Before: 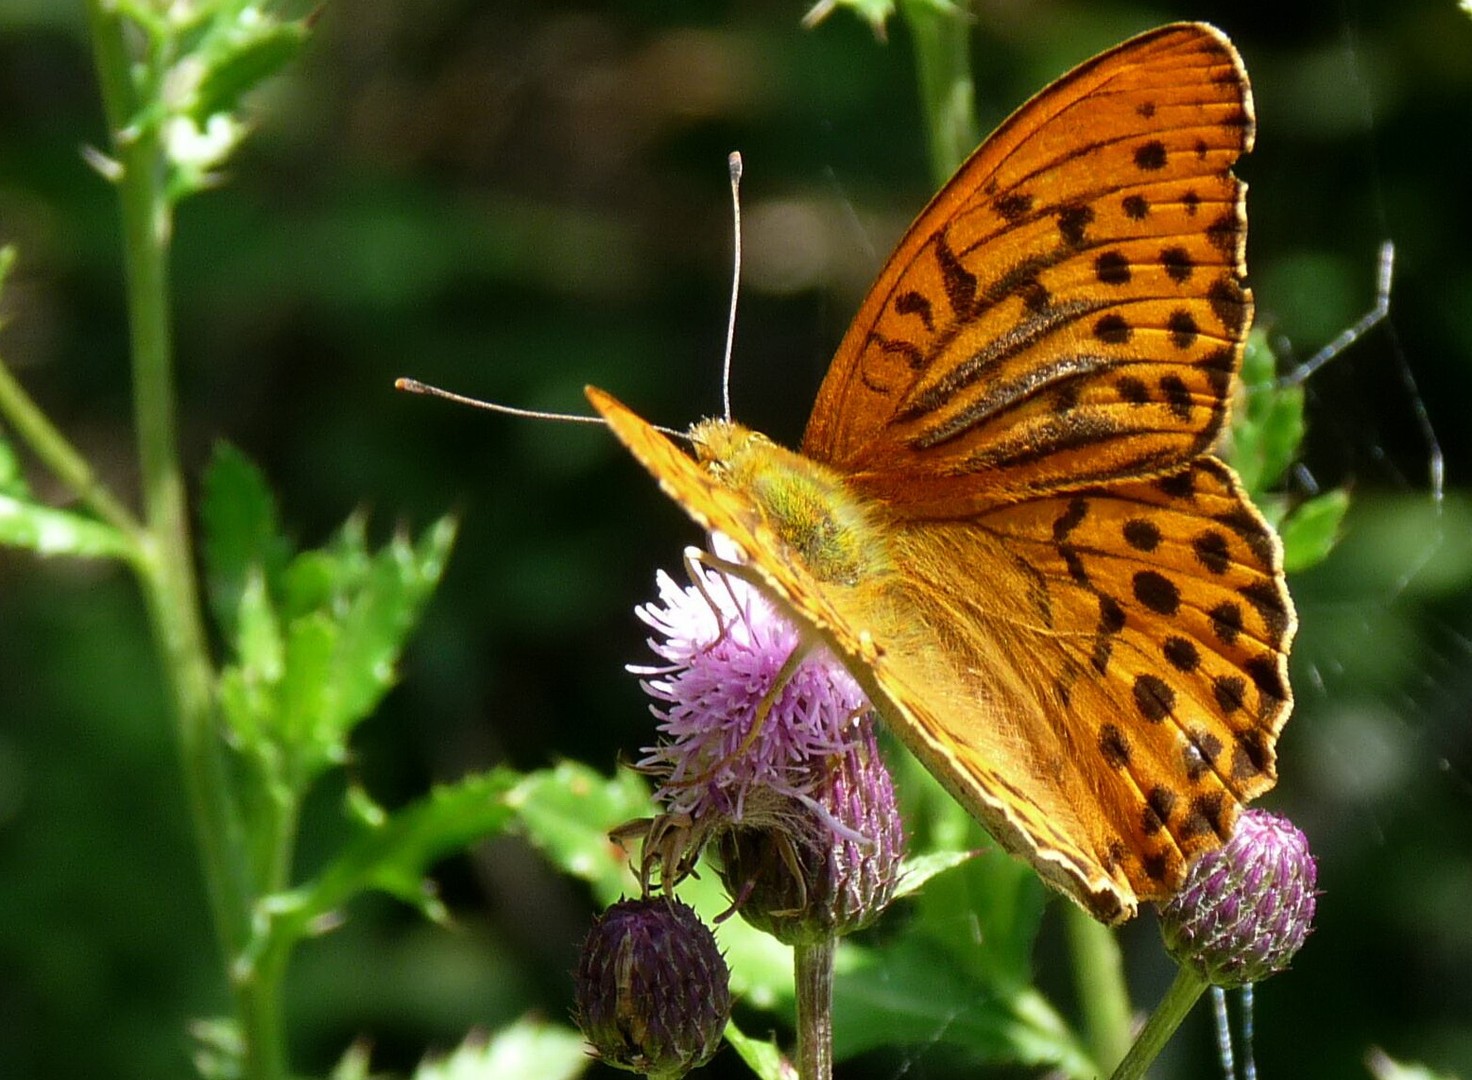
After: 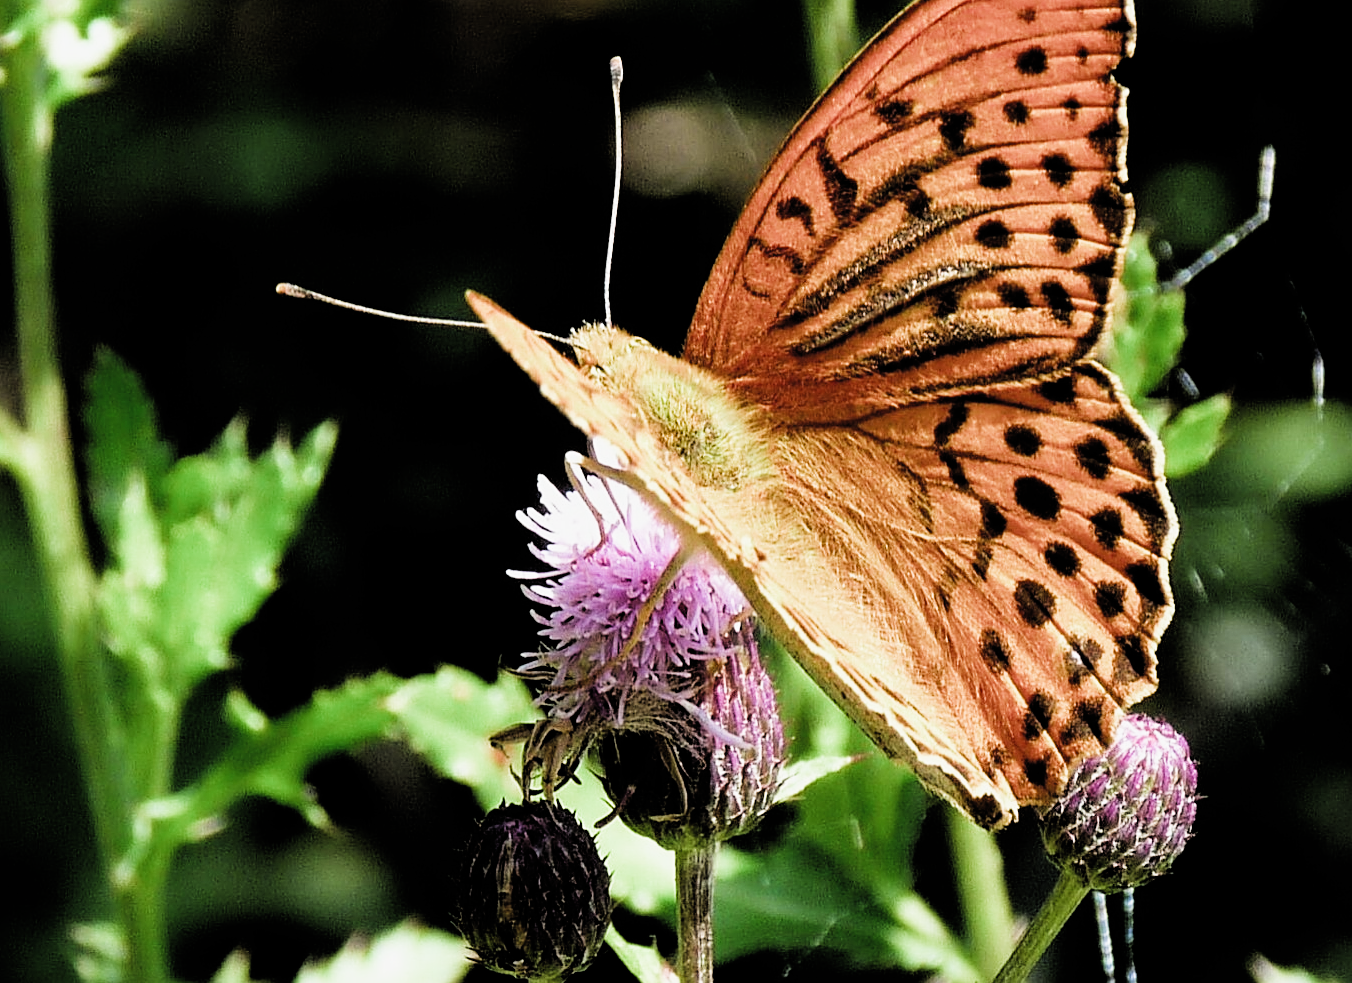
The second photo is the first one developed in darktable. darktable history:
crop and rotate: left 8.085%, top 8.913%
filmic rgb: black relative exposure -5.07 EV, white relative exposure 3.99 EV, hardness 2.88, contrast 1.298, color science v4 (2020)
sharpen: on, module defaults
tone equalizer: -8 EV -0.777 EV, -7 EV -0.676 EV, -6 EV -0.579 EV, -5 EV -0.41 EV, -3 EV 0.375 EV, -2 EV 0.6 EV, -1 EV 0.694 EV, +0 EV 0.728 EV
